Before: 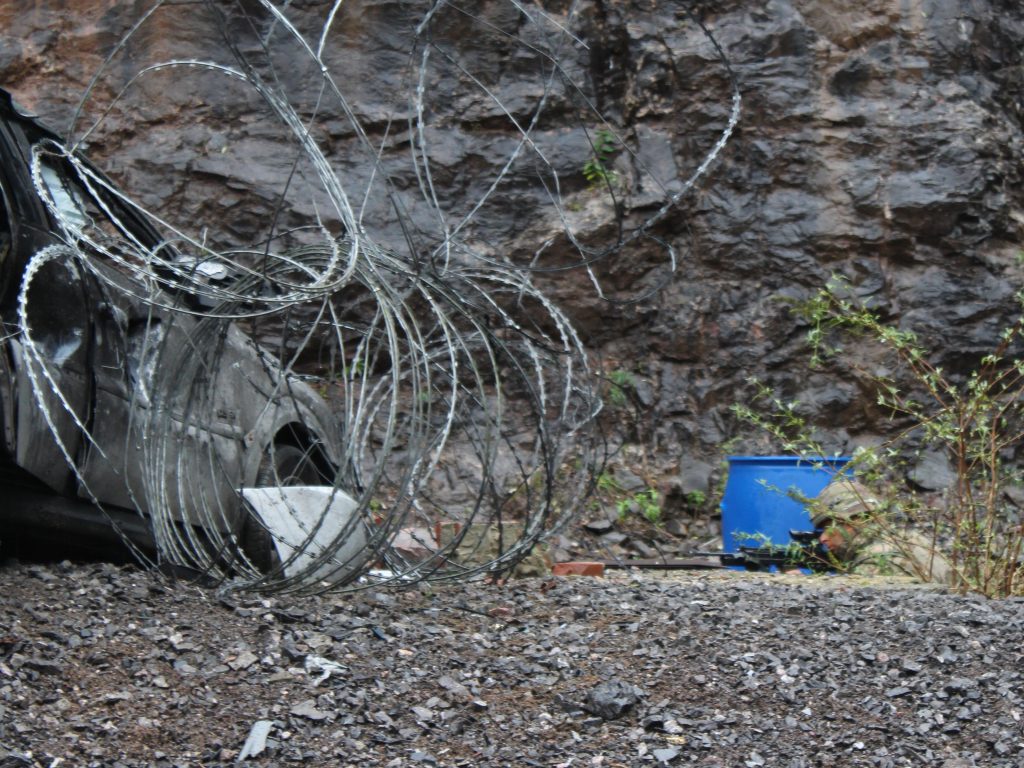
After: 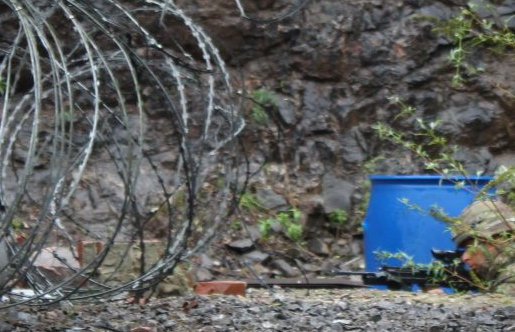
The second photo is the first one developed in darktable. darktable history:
crop: left 35.03%, top 36.625%, right 14.663%, bottom 20.057%
vignetting: fall-off start 97.23%, saturation -0.024, center (-0.033, -0.042), width/height ratio 1.179, unbound false
white balance: emerald 1
tone equalizer: on, module defaults
